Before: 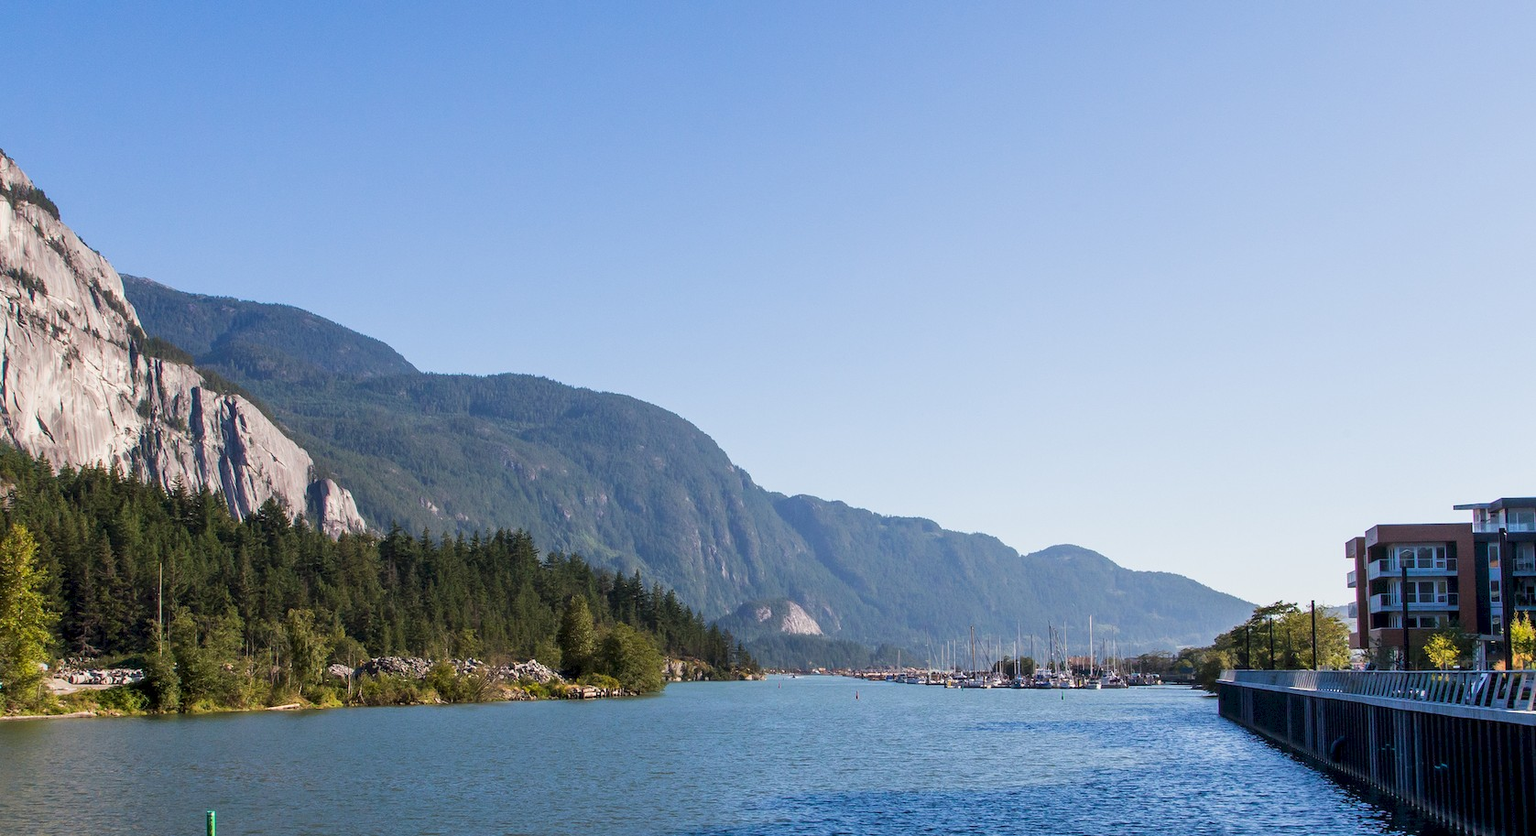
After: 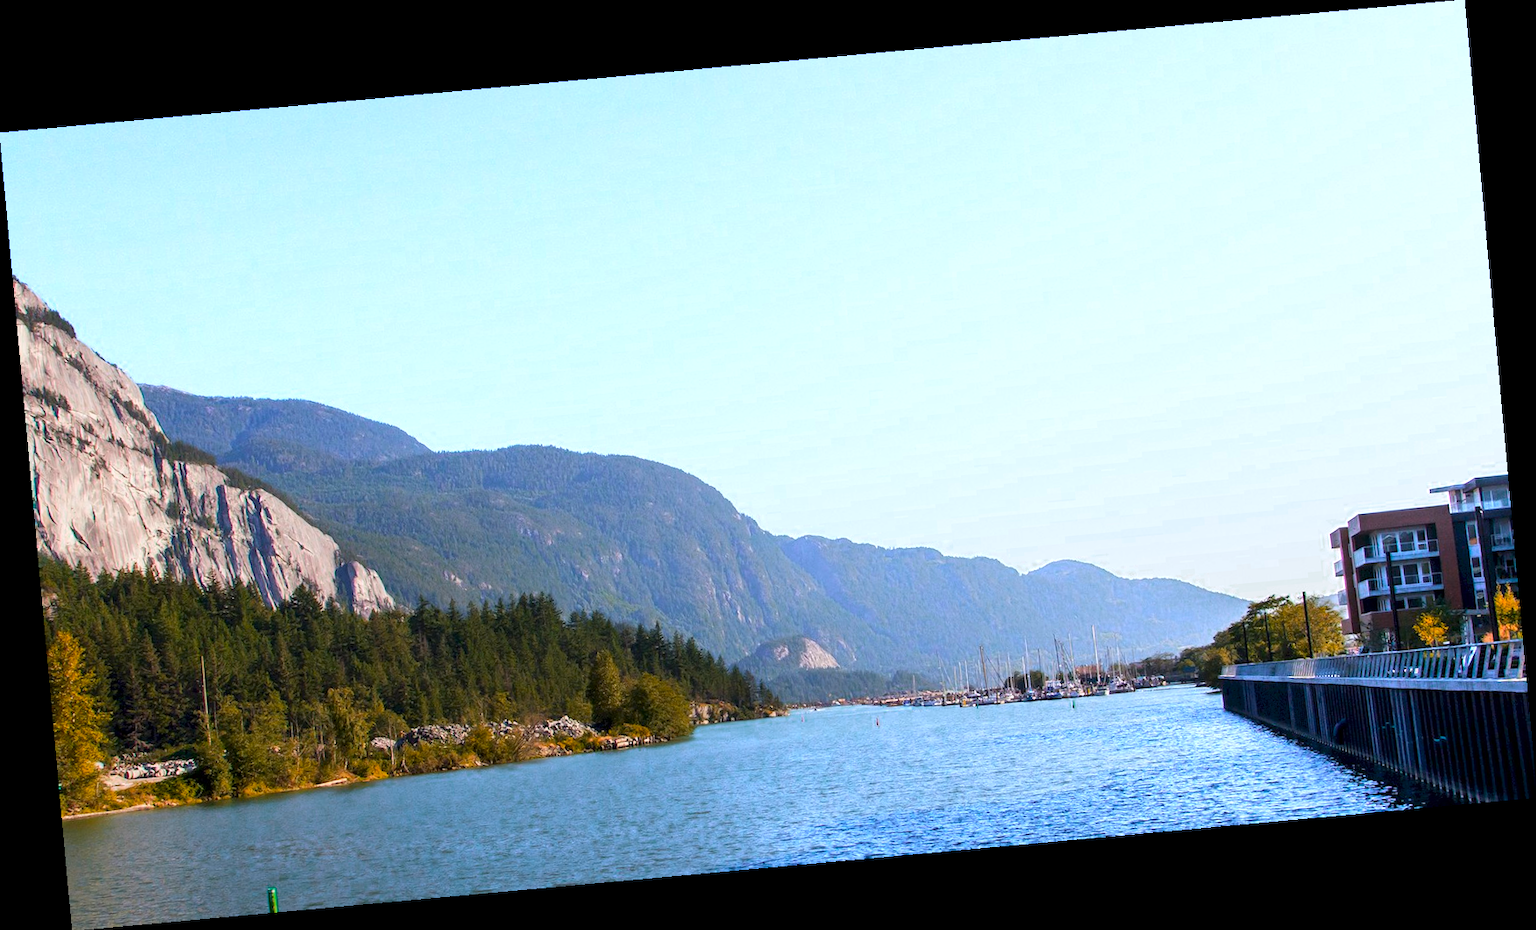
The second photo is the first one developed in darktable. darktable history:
rotate and perspective: rotation -5.2°, automatic cropping off
color zones: curves: ch0 [(0.473, 0.374) (0.742, 0.784)]; ch1 [(0.354, 0.737) (0.742, 0.705)]; ch2 [(0.318, 0.421) (0.758, 0.532)]
